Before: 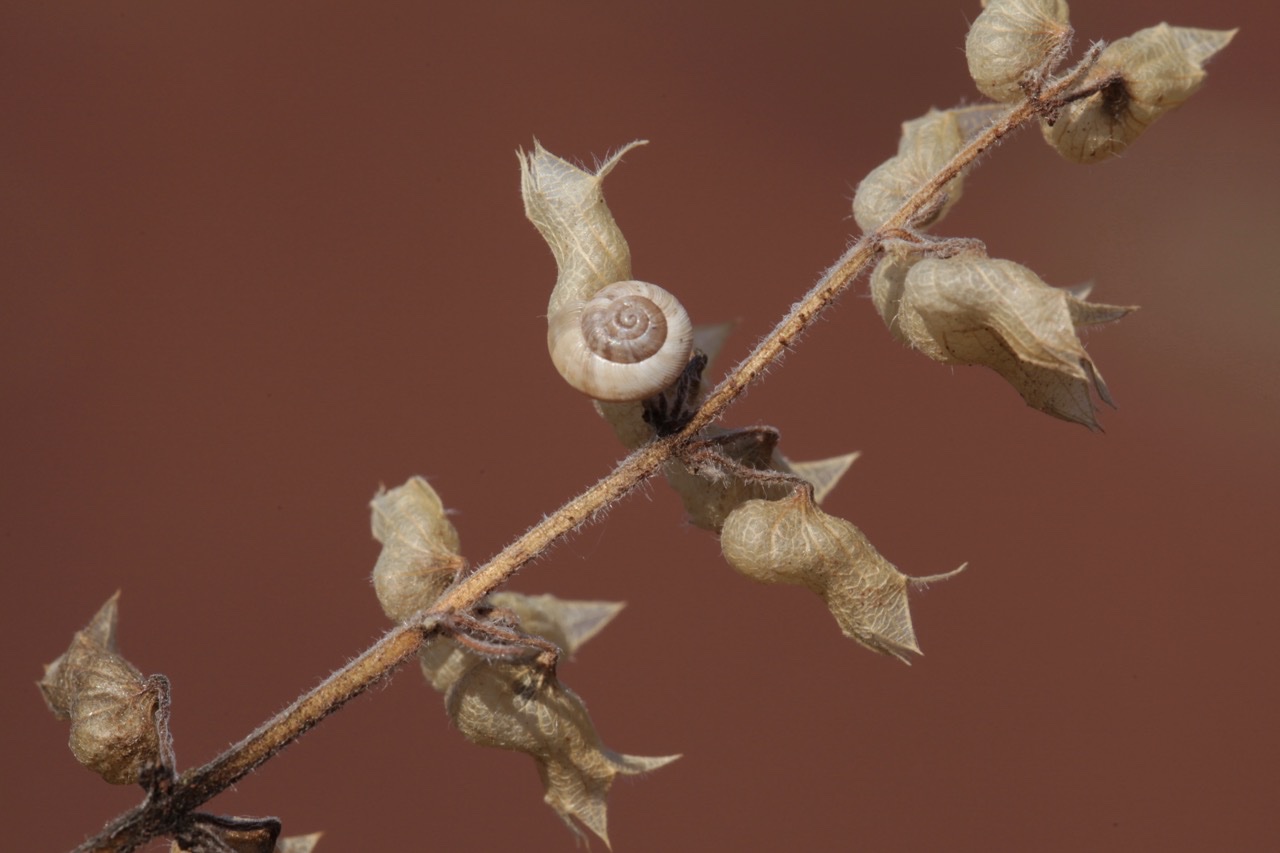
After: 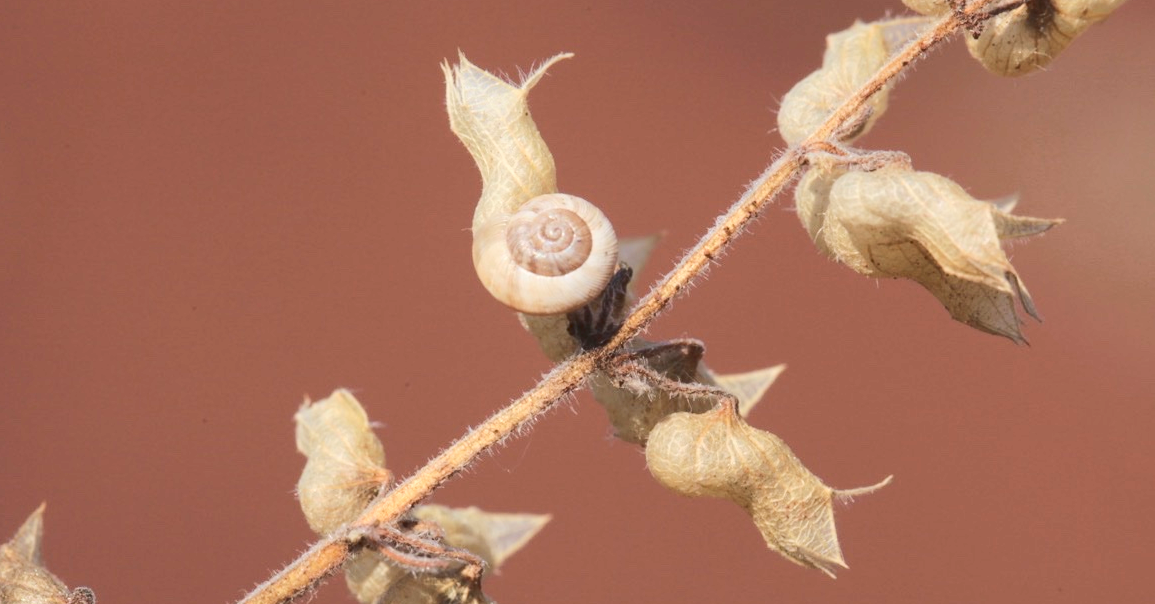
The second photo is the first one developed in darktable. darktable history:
crop: left 5.899%, top 10.259%, right 3.826%, bottom 18.914%
base curve: curves: ch0 [(0, 0.007) (0.028, 0.063) (0.121, 0.311) (0.46, 0.743) (0.859, 0.957) (1, 1)], exposure shift 0.01, preserve colors average RGB
